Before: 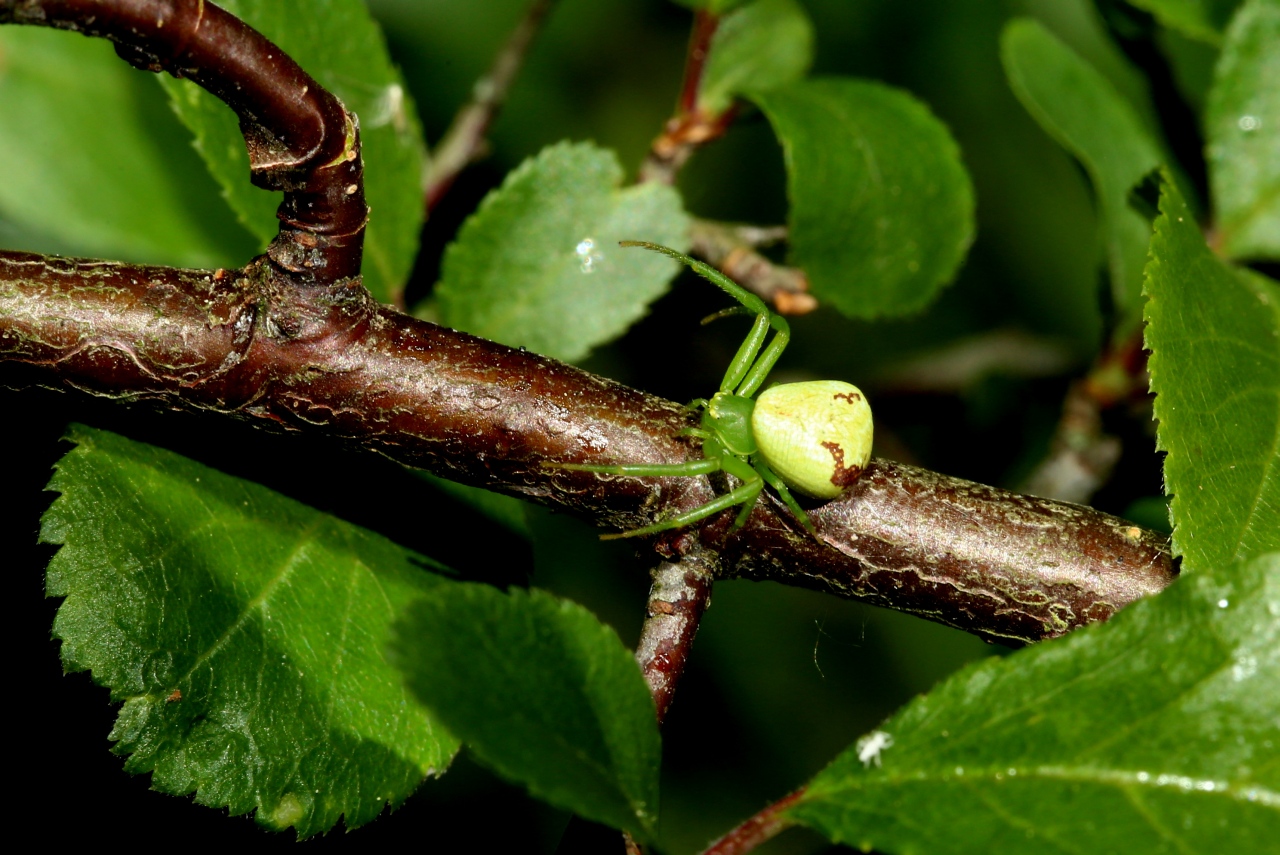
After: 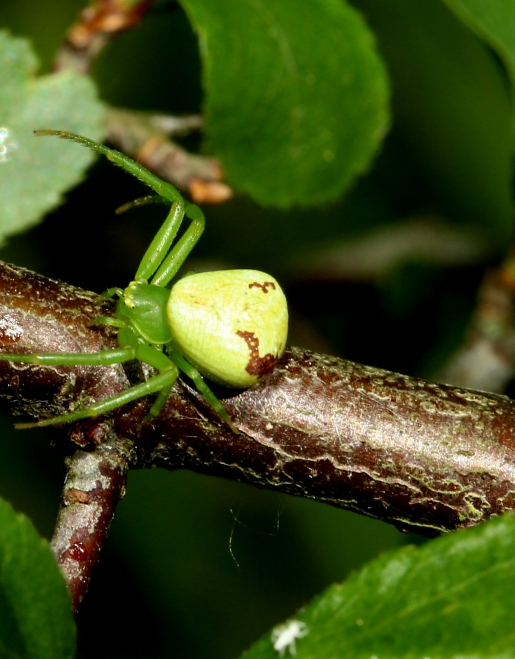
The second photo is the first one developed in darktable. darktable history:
crop: left 45.771%, top 12.986%, right 13.994%, bottom 9.925%
